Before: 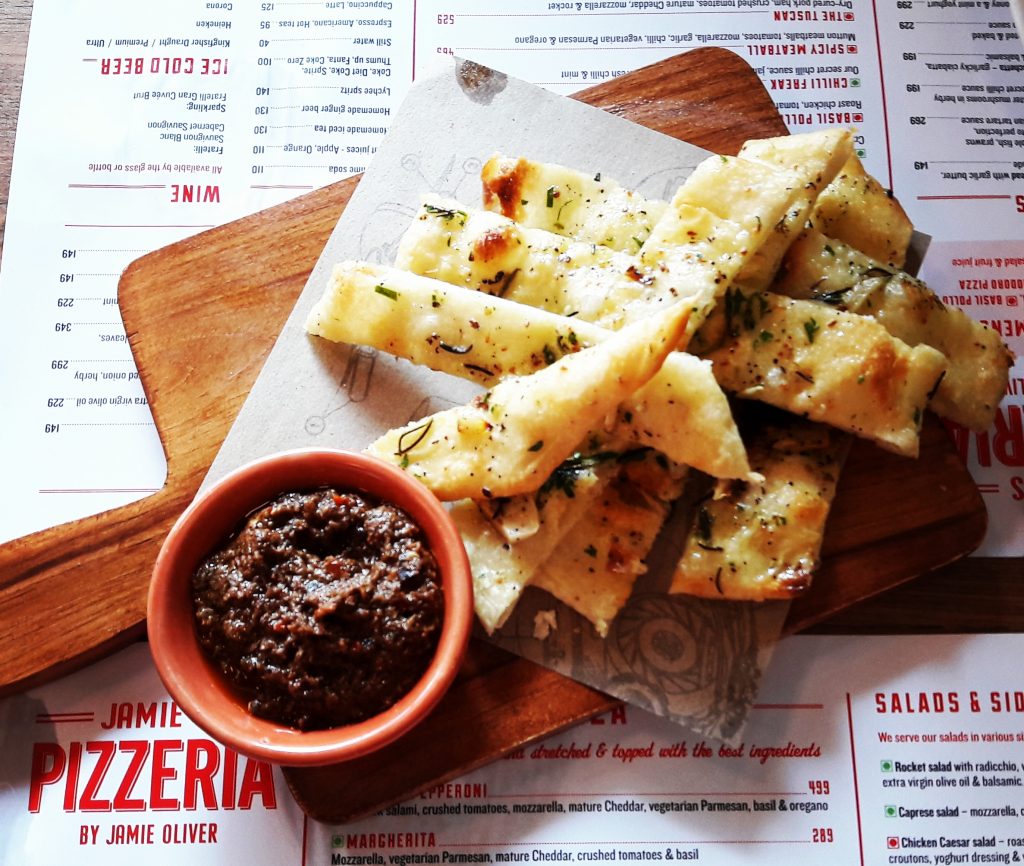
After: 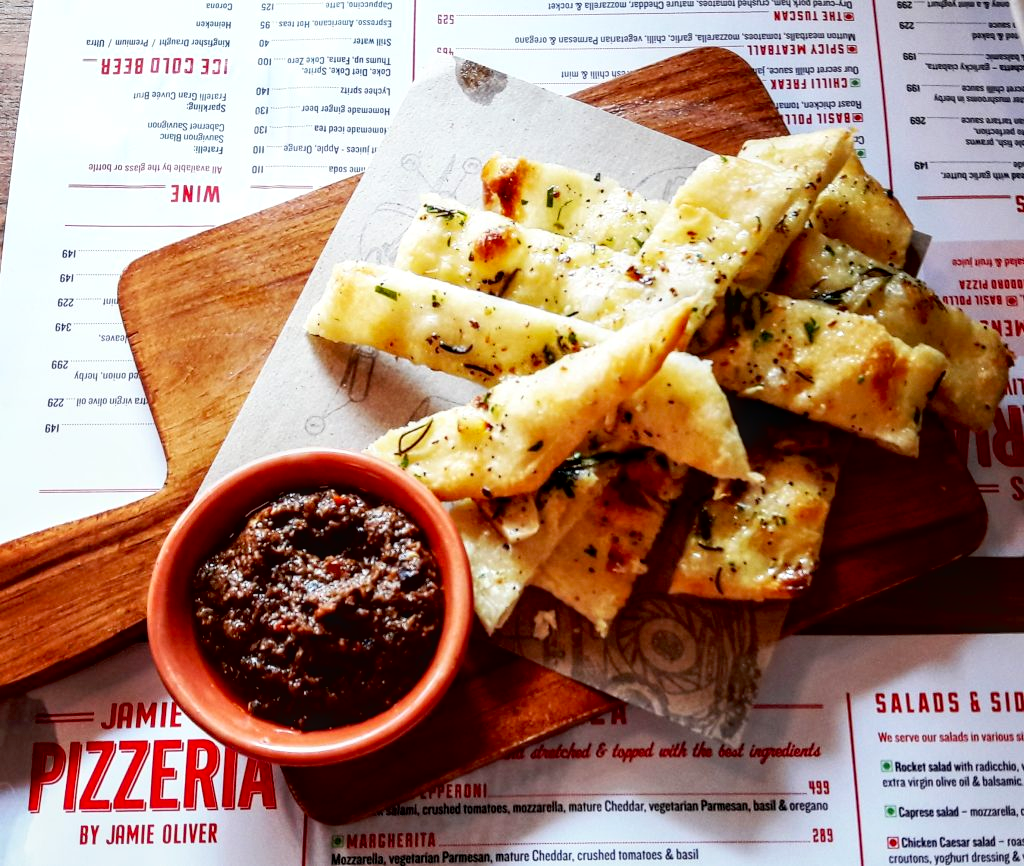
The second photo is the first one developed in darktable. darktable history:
local contrast: on, module defaults
contrast brightness saturation: contrast 0.1, brightness 0.03, saturation 0.09
exposure: black level correction 0.01, exposure 0.014 EV, compensate highlight preservation false
